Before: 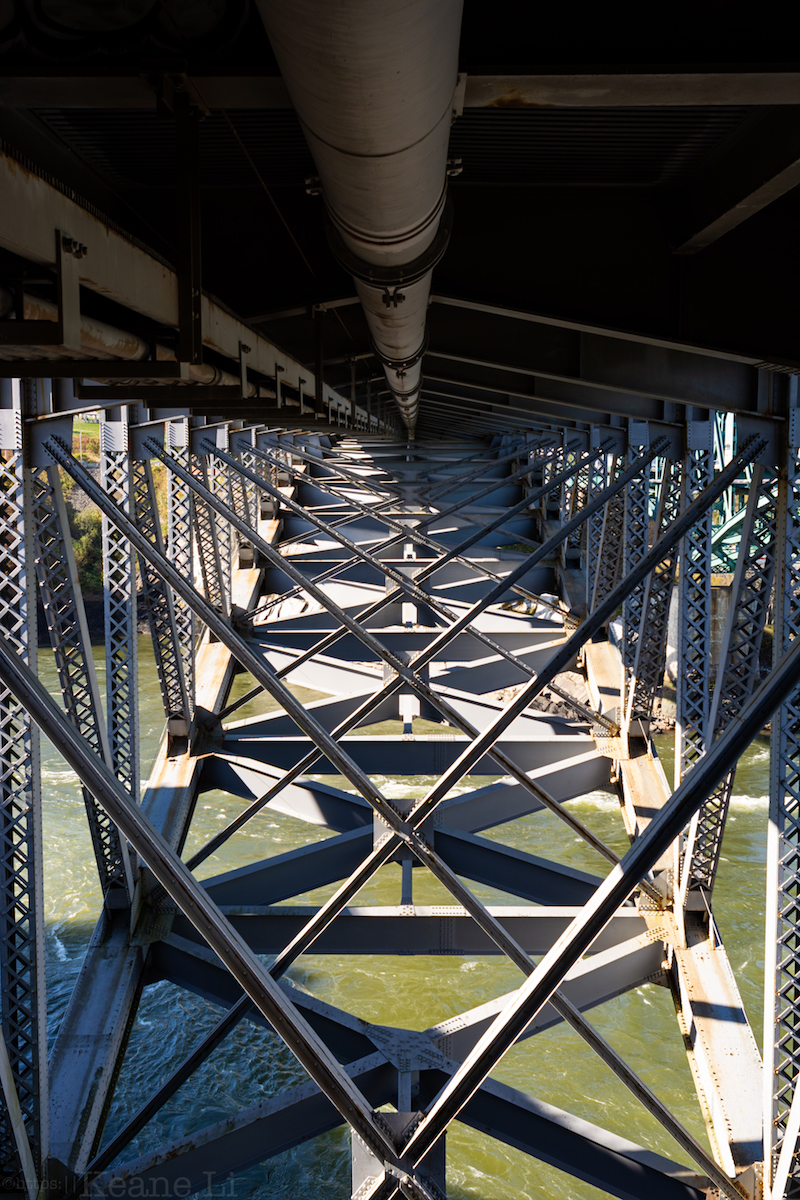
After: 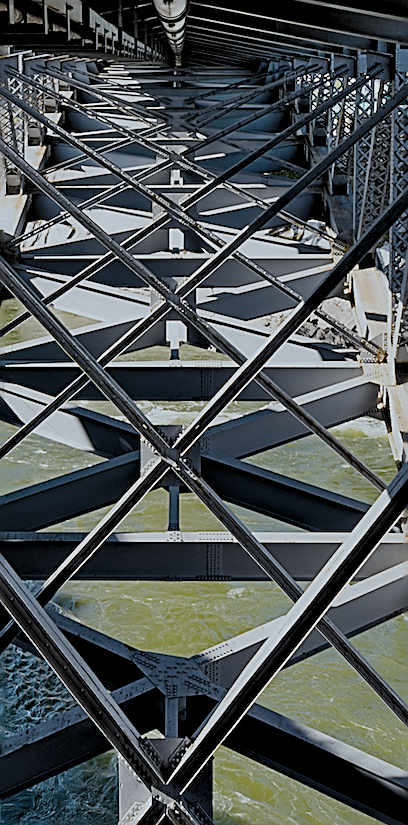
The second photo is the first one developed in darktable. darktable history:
crop and rotate: left 29.137%, top 31.174%, right 19.845%
shadows and highlights: radius 46.72, white point adjustment 6.67, compress 79.78%, shadows color adjustment 97.68%, soften with gaussian
haze removal: strength 0.248, distance 0.244, compatibility mode true, adaptive false
color calibration: illuminant Planckian (black body), x 0.375, y 0.374, temperature 4125 K
color balance rgb: perceptual saturation grading › global saturation 25.625%
levels: white 90.66%, levels [0.129, 0.519, 0.867]
sharpen: radius 1.721, amount 1.305
filmic rgb: black relative exposure -13.99 EV, white relative exposure 7.96 EV, threshold 2.96 EV, hardness 3.75, latitude 49.35%, contrast 0.505, preserve chrominance no, color science v5 (2021), enable highlight reconstruction true
